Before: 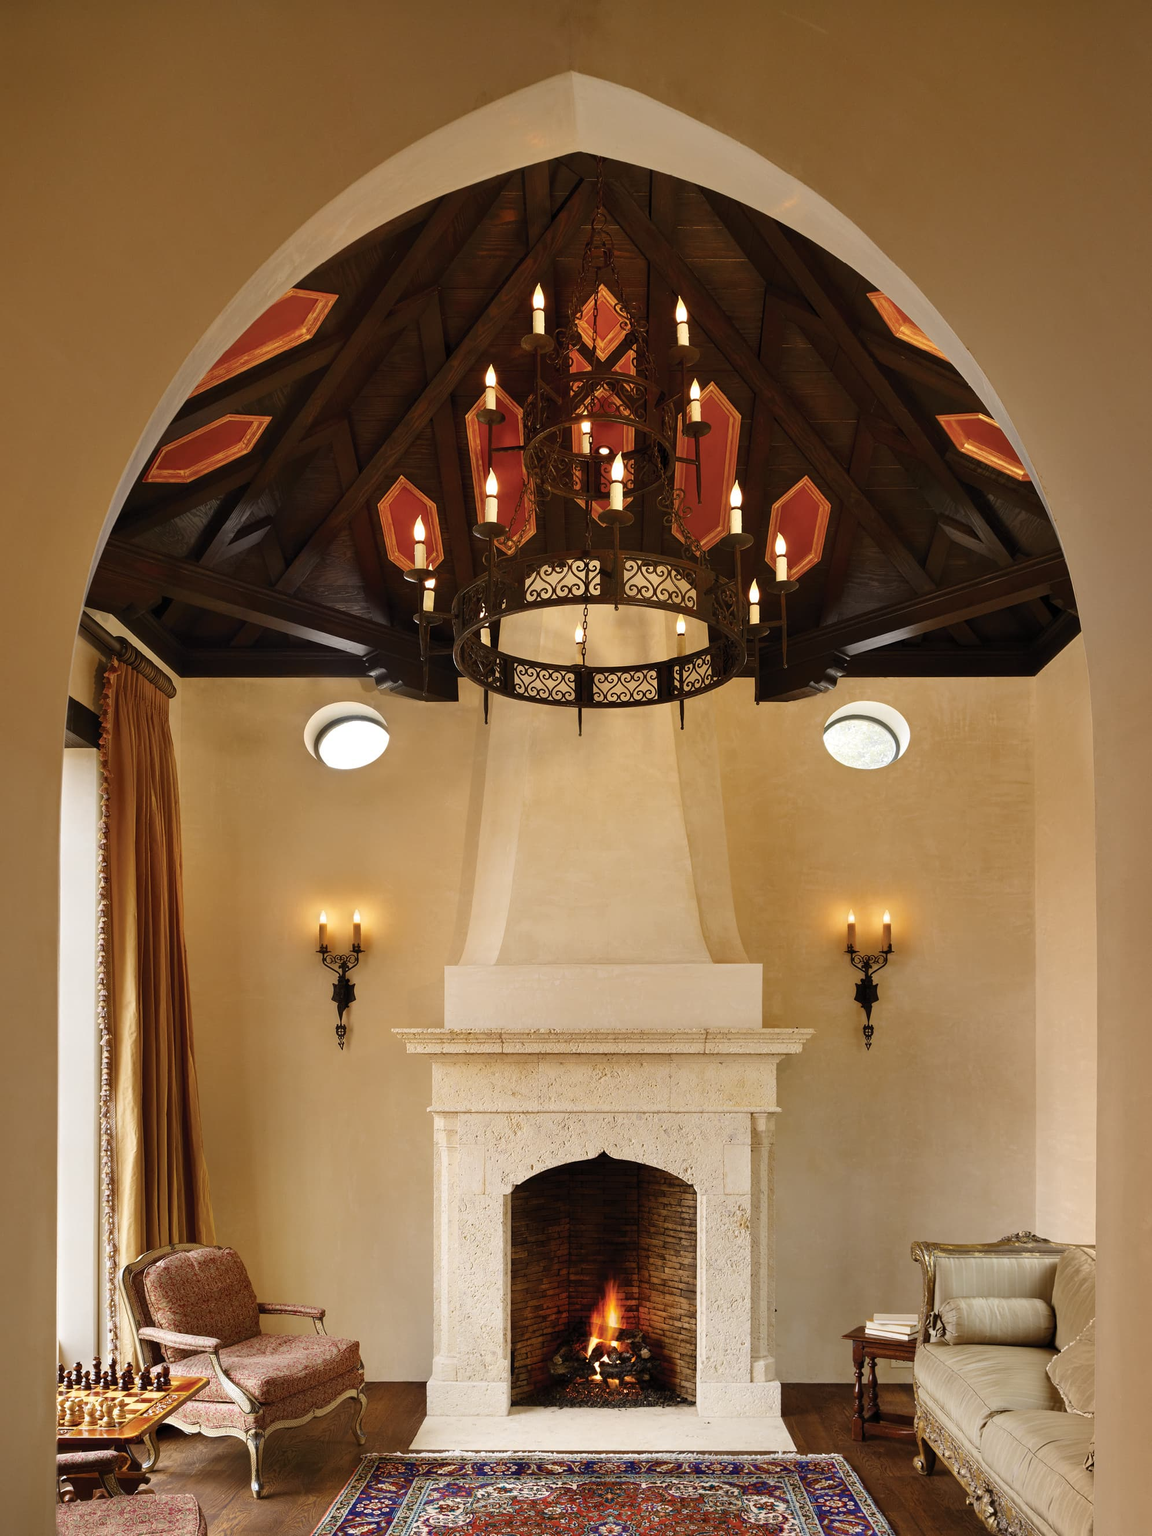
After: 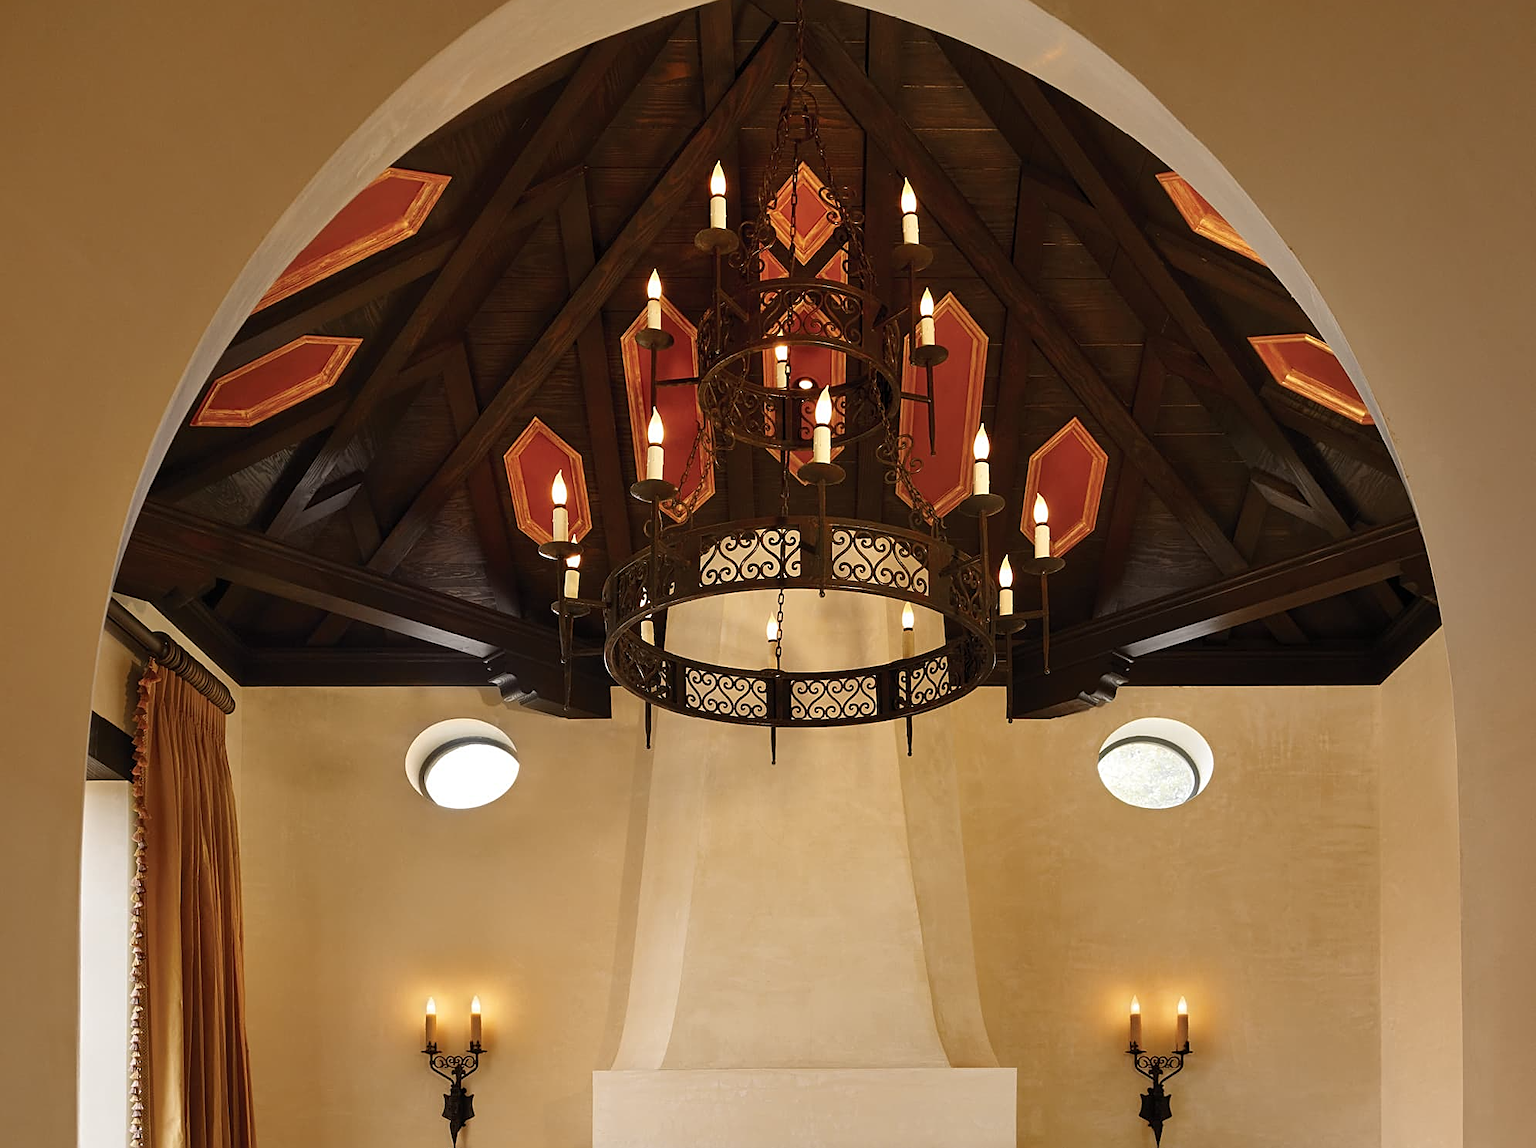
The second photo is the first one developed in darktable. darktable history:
crop and rotate: top 10.599%, bottom 33.287%
sharpen: on, module defaults
